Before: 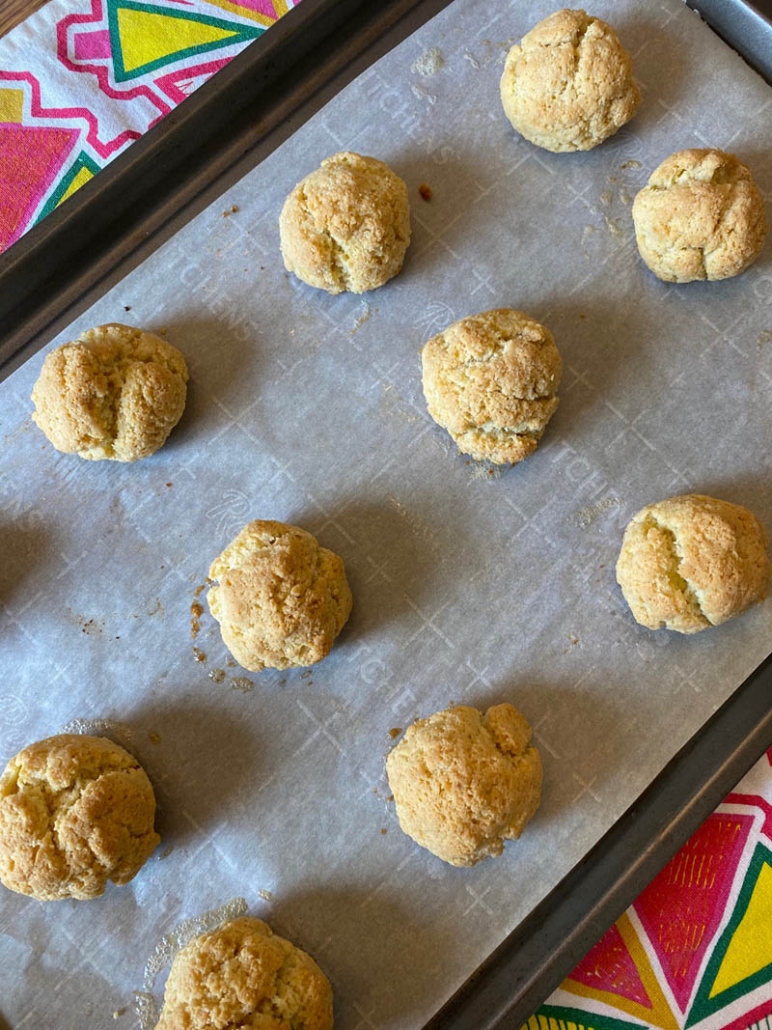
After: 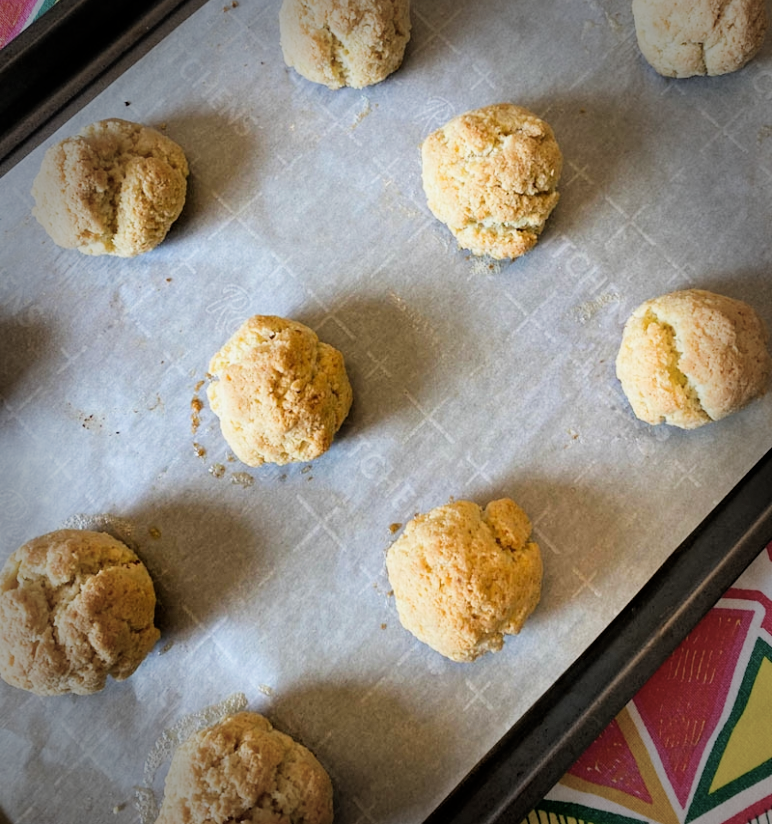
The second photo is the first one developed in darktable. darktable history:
vignetting: fall-off start 66.7%, fall-off radius 39.74%, brightness -0.576, saturation -0.258, automatic ratio true, width/height ratio 0.671, dithering 16-bit output
exposure: black level correction 0, exposure 0.7 EV, compensate exposure bias true, compensate highlight preservation false
crop and rotate: top 19.998%
filmic rgb: black relative exposure -5 EV, hardness 2.88, contrast 1.2, highlights saturation mix -30%
